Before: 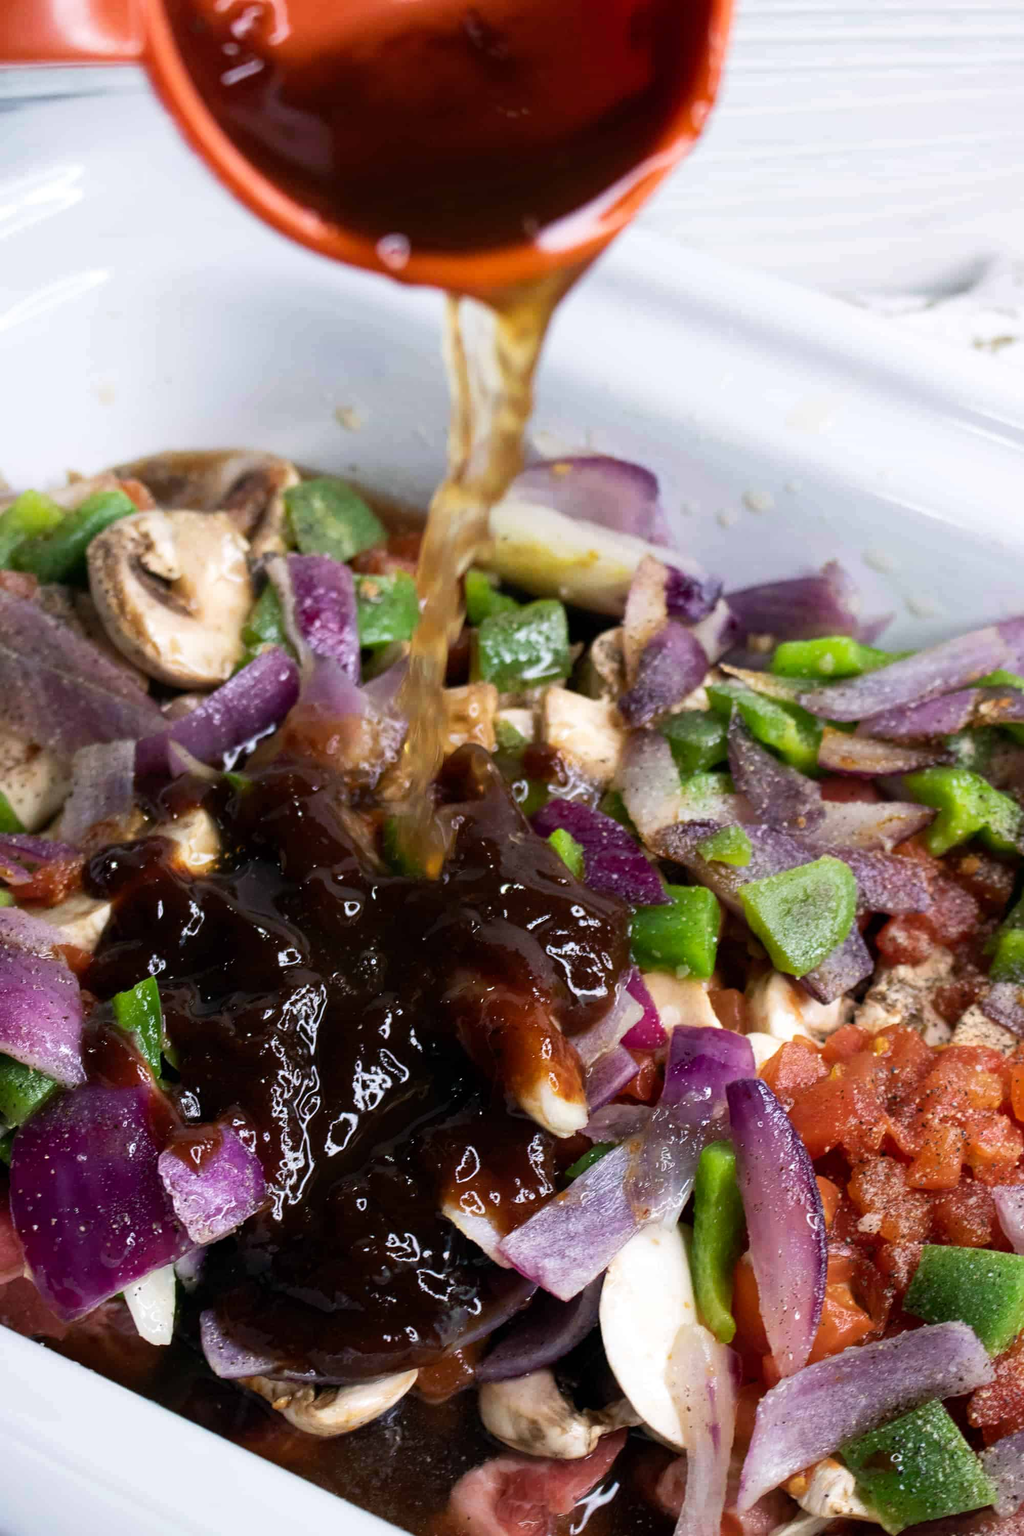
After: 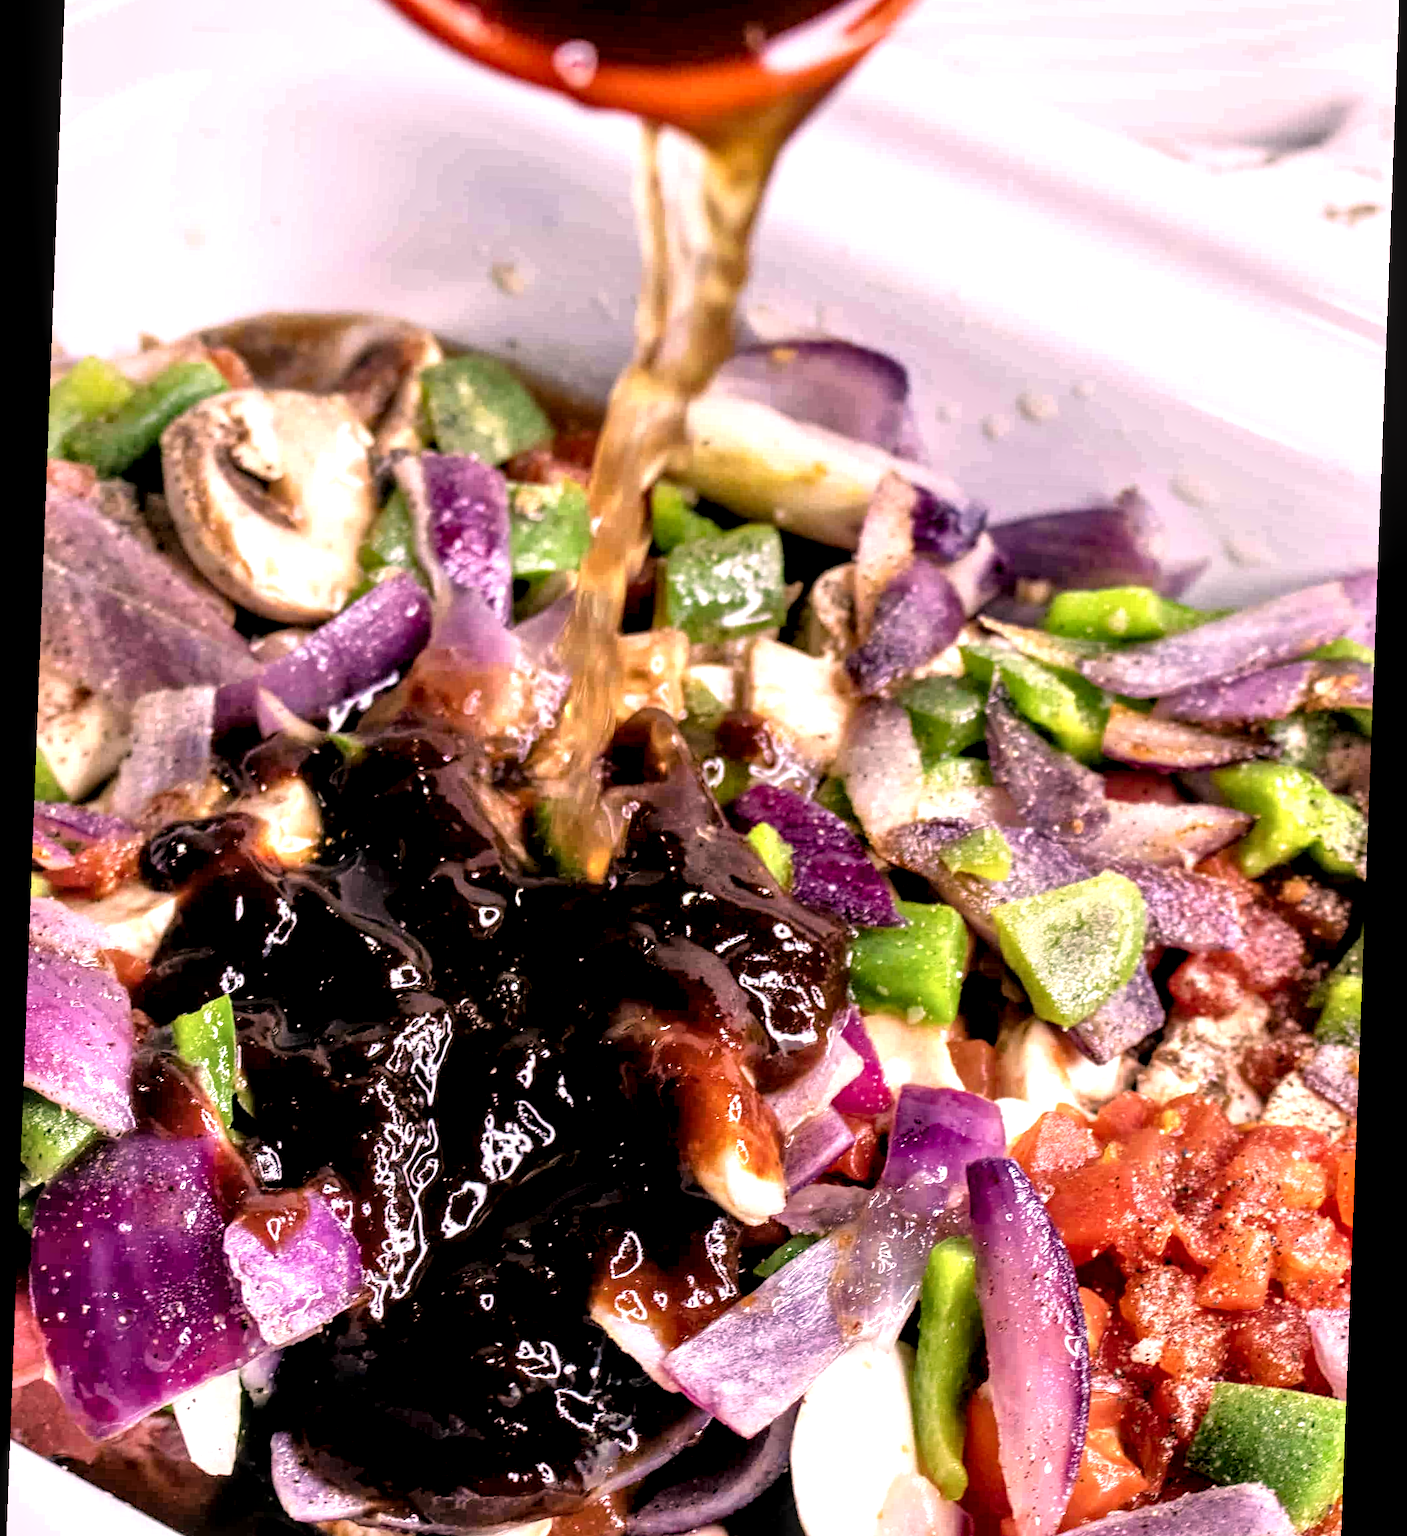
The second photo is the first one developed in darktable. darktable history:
crop: top 13.819%, bottom 11.169%
rotate and perspective: rotation 2.17°, automatic cropping off
tone equalizer: -7 EV 0.15 EV, -6 EV 0.6 EV, -5 EV 1.15 EV, -4 EV 1.33 EV, -3 EV 1.15 EV, -2 EV 0.6 EV, -1 EV 0.15 EV, mask exposure compensation -0.5 EV
local contrast: highlights 80%, shadows 57%, detail 175%, midtone range 0.602
color correction: highlights a* 14.52, highlights b* 4.84
